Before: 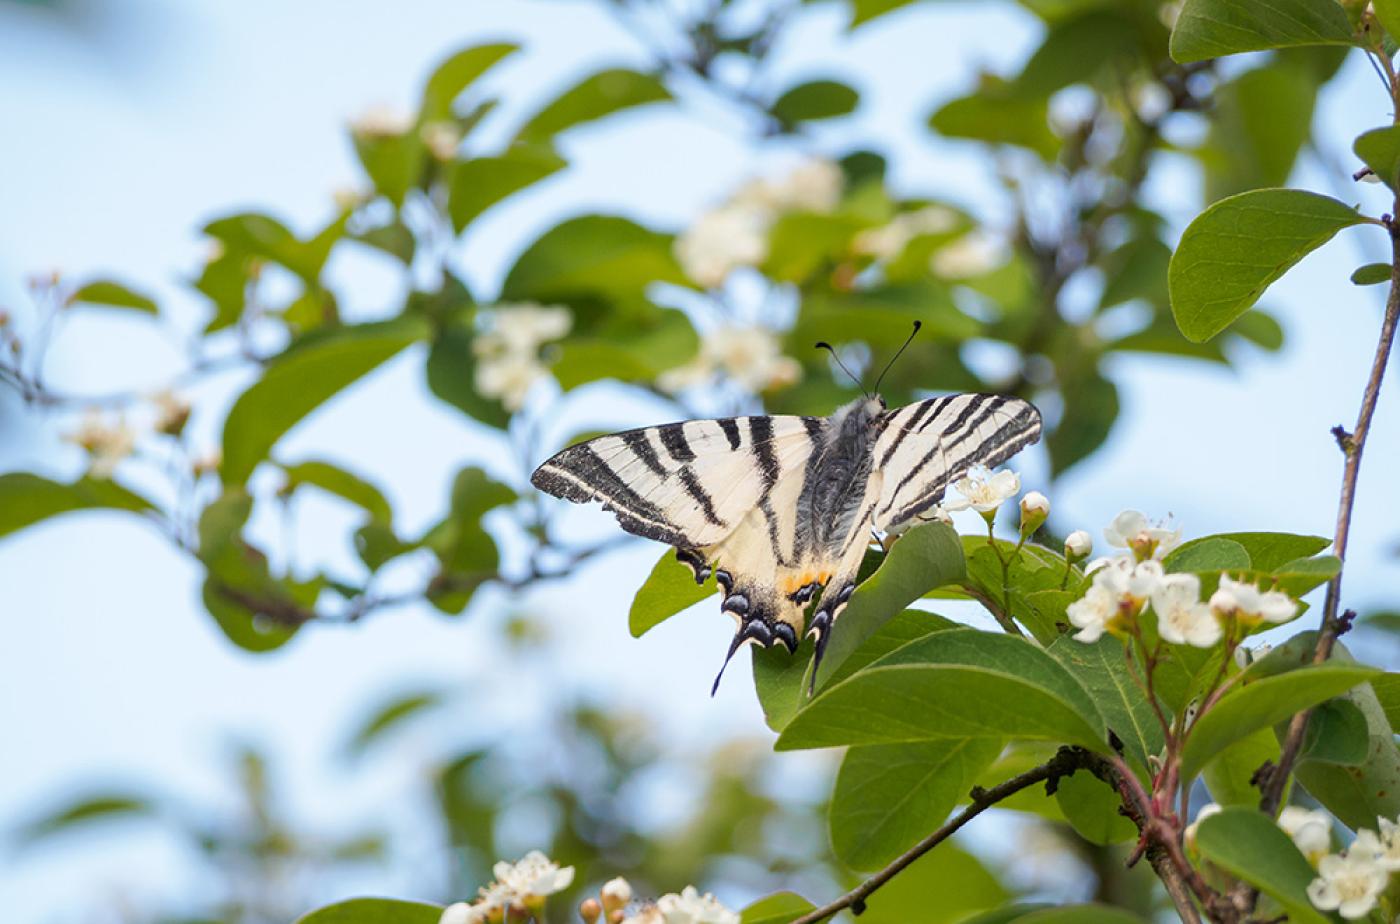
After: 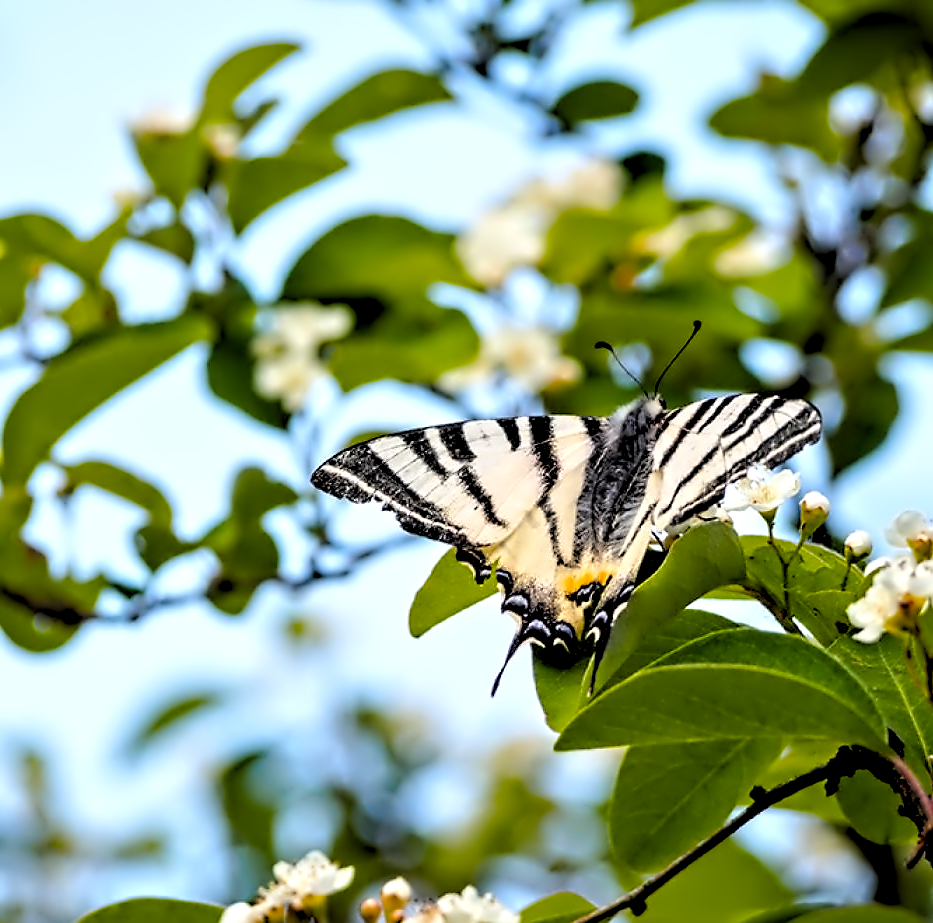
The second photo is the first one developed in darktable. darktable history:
crop and rotate: left 15.754%, right 17.579%
color balance rgb: linear chroma grading › global chroma 15%, perceptual saturation grading › global saturation 30%
contrast equalizer: octaves 7, y [[0.5, 0.542, 0.583, 0.625, 0.667, 0.708], [0.5 ×6], [0.5 ×6], [0, 0.033, 0.067, 0.1, 0.133, 0.167], [0, 0.05, 0.1, 0.15, 0.2, 0.25]]
rgb levels: levels [[0.034, 0.472, 0.904], [0, 0.5, 1], [0, 0.5, 1]]
